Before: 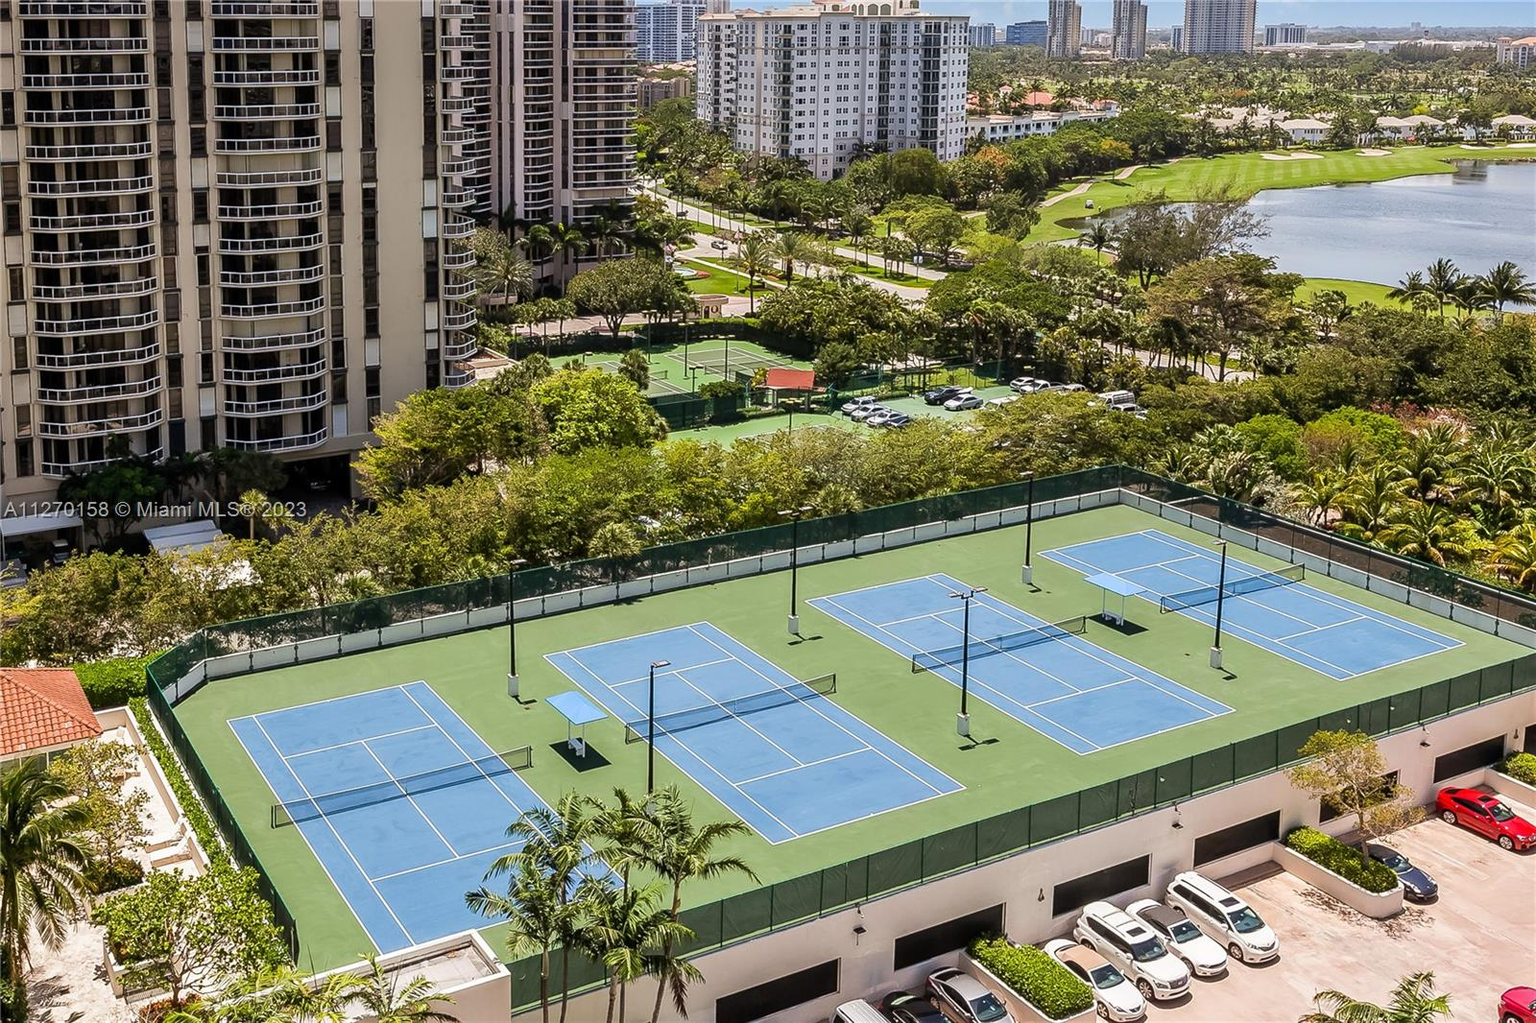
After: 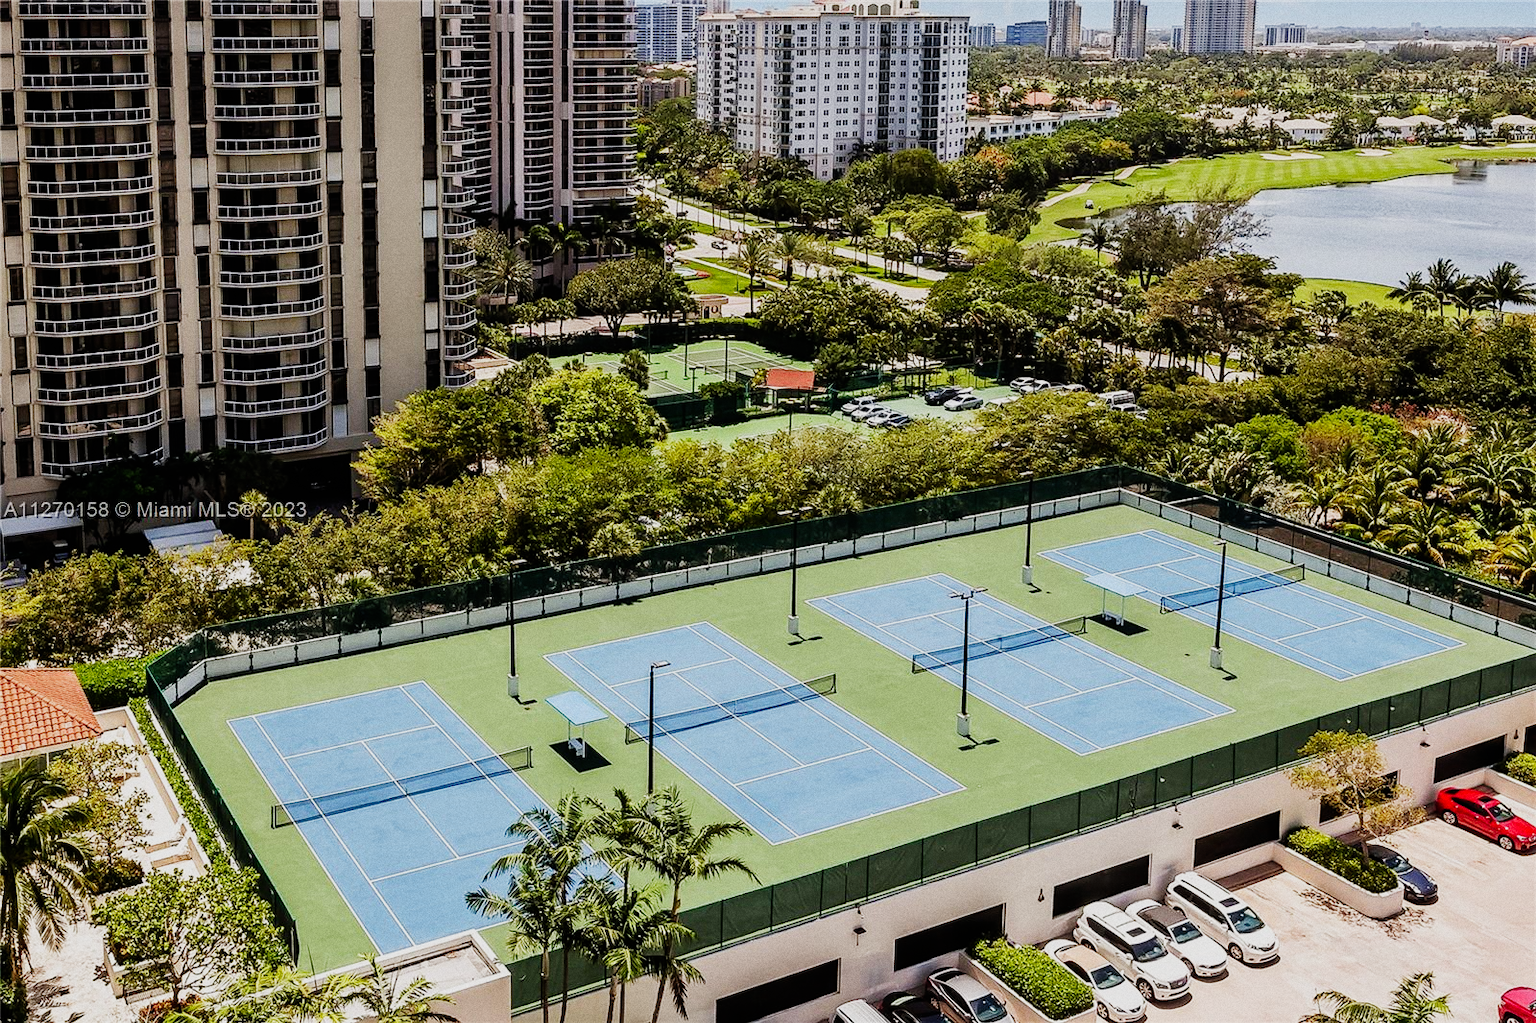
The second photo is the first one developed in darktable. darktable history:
sigmoid: contrast 1.8, skew -0.2, preserve hue 0%, red attenuation 0.1, red rotation 0.035, green attenuation 0.1, green rotation -0.017, blue attenuation 0.15, blue rotation -0.052, base primaries Rec2020
grain: coarseness 0.09 ISO
